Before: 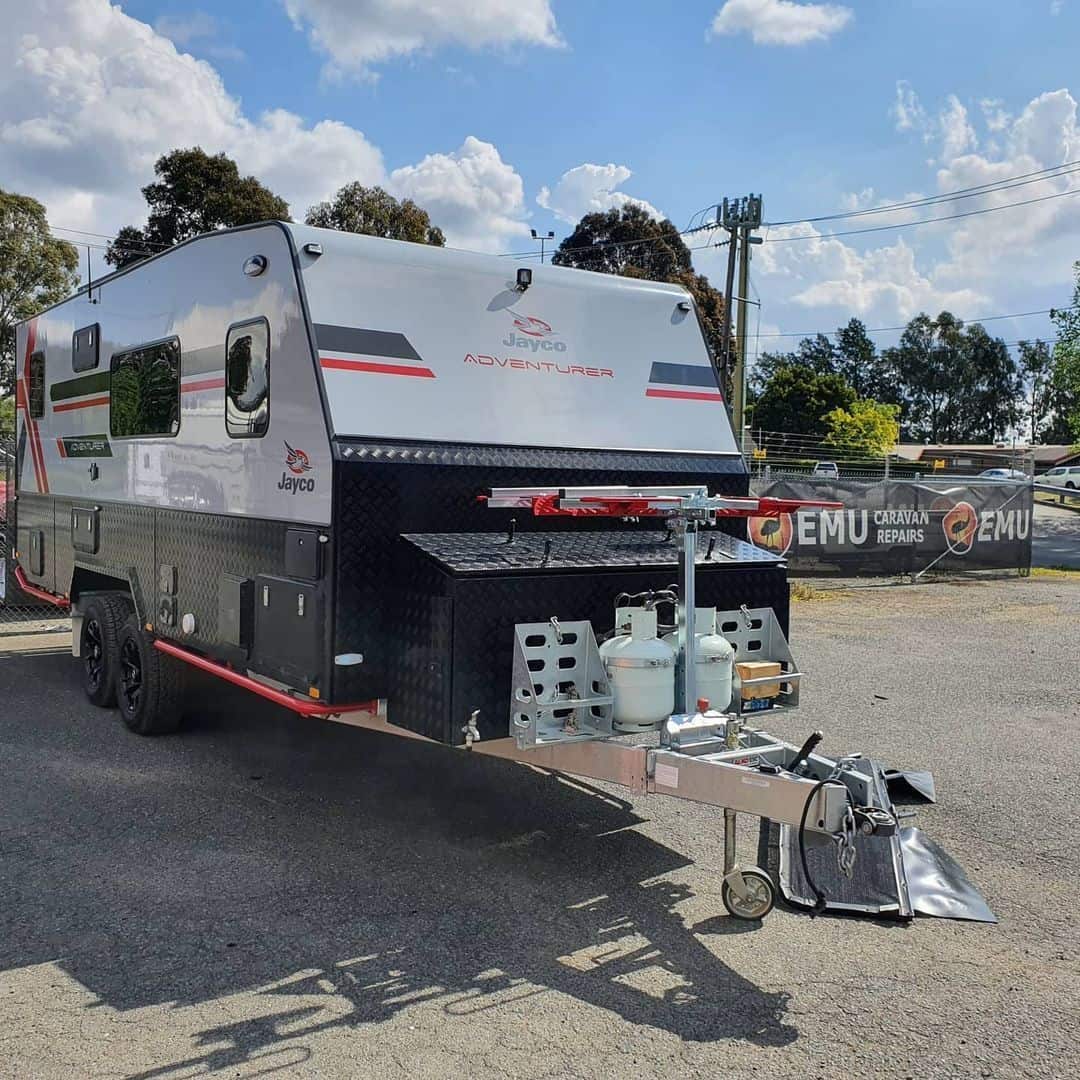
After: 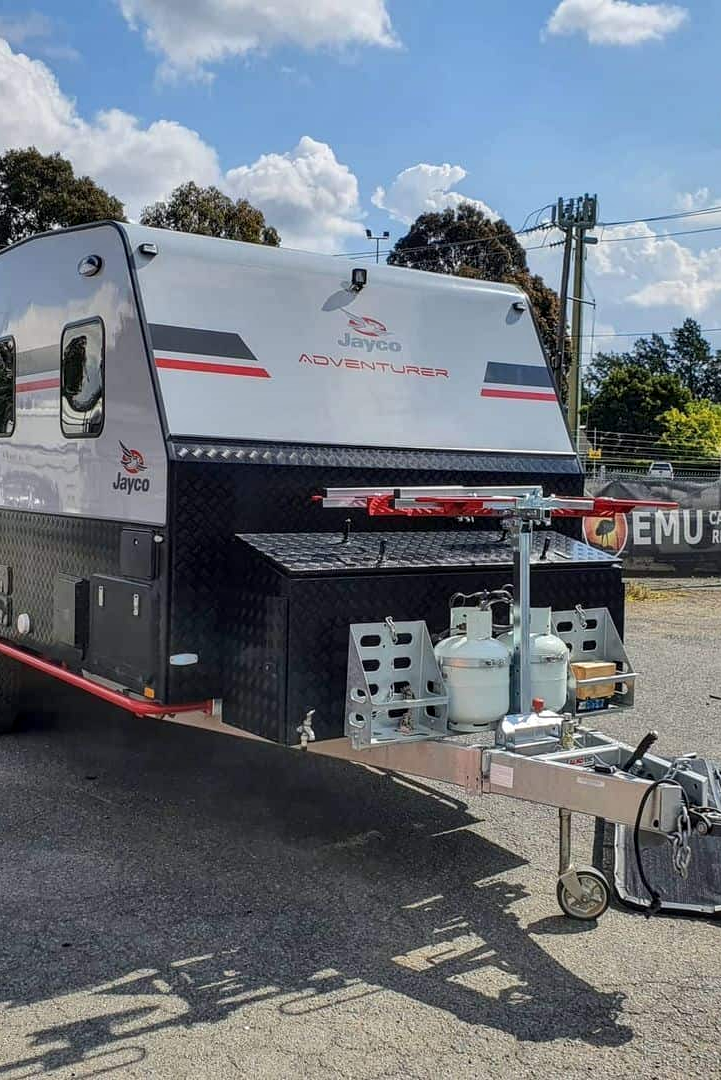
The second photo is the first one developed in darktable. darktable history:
local contrast: on, module defaults
crop and rotate: left 15.327%, right 17.875%
